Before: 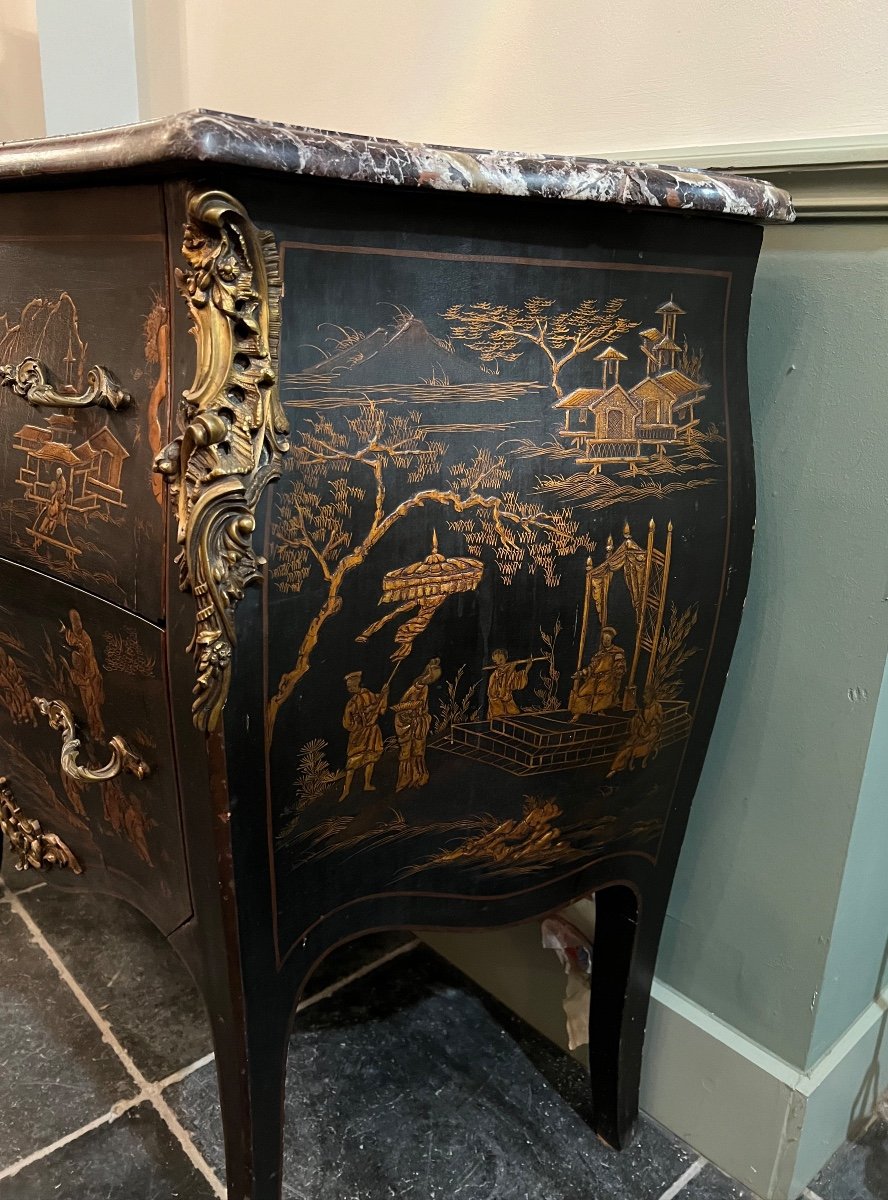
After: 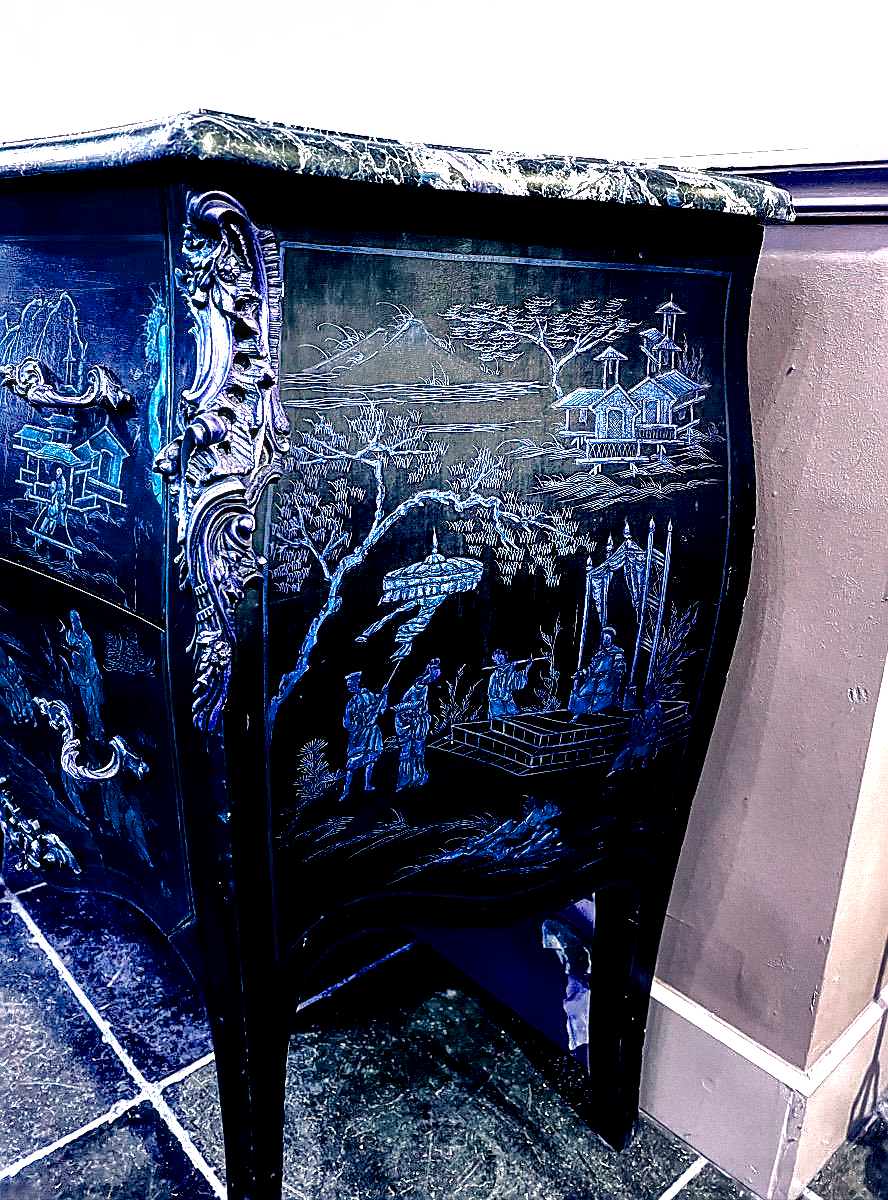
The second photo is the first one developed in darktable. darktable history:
sharpen: radius 1.36, amount 1.252, threshold 0.771
shadows and highlights: on, module defaults
exposure: black level correction 0, exposure 0.7 EV, compensate highlight preservation false
color balance rgb: shadows lift › luminance -40.752%, shadows lift › chroma 14.182%, shadows lift › hue 257.32°, power › luminance -3.639%, power › hue 142.63°, perceptual saturation grading › global saturation 0.802%, perceptual saturation grading › highlights -17.808%, perceptual saturation grading › mid-tones 33.182%, perceptual saturation grading › shadows 50.536%, hue shift -148.19°, contrast 34.776%, saturation formula JzAzBz (2021)
local contrast: detail 204%
